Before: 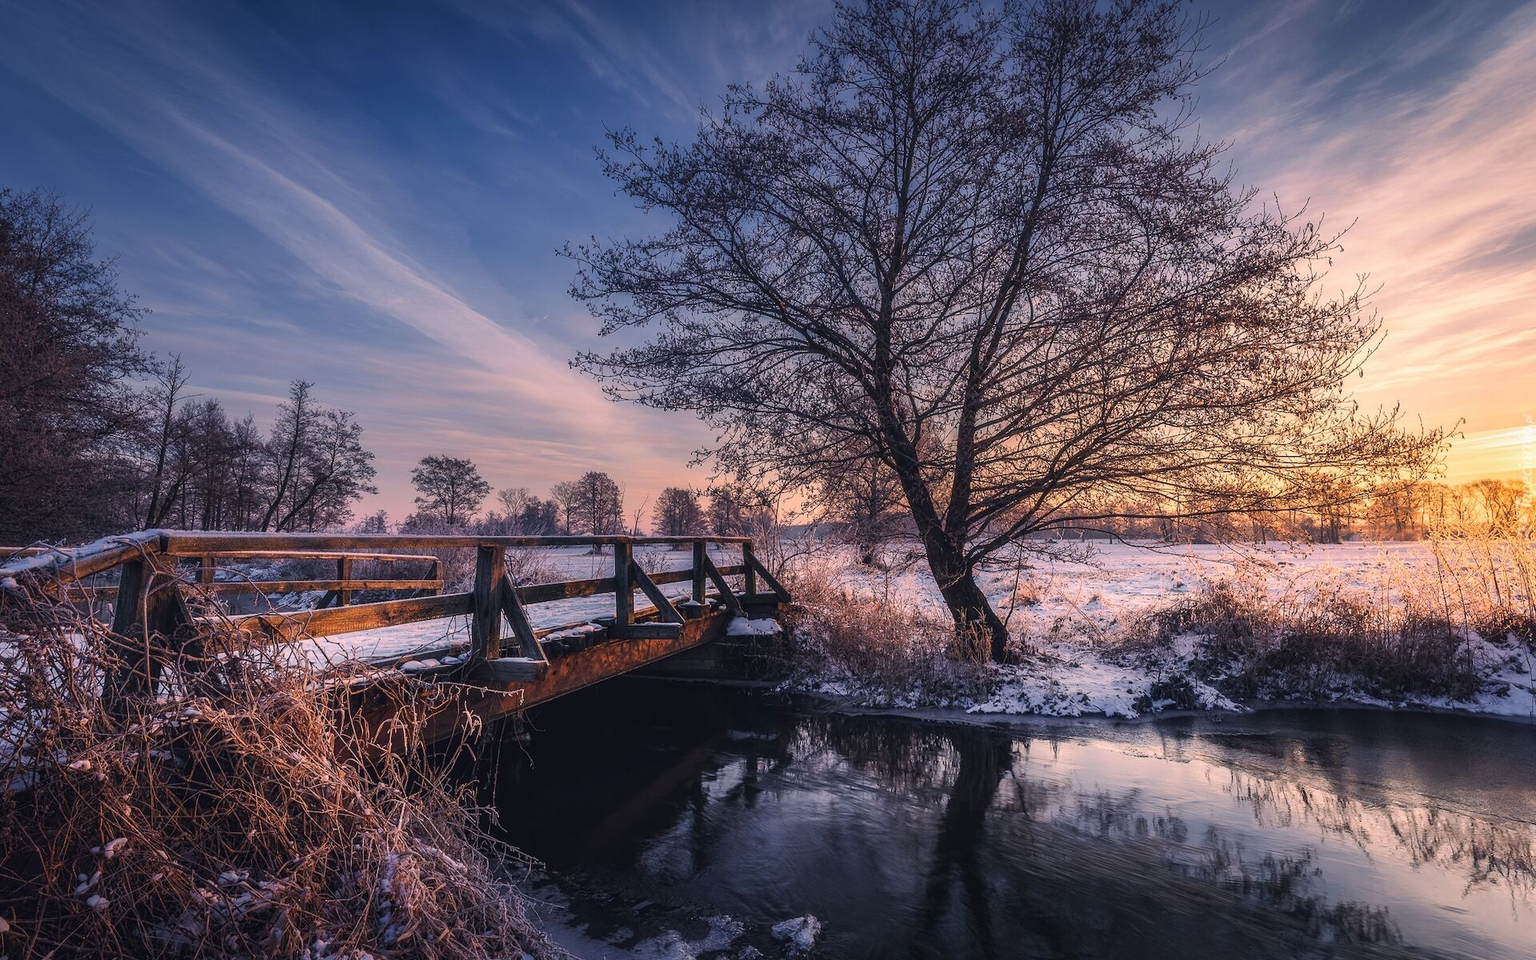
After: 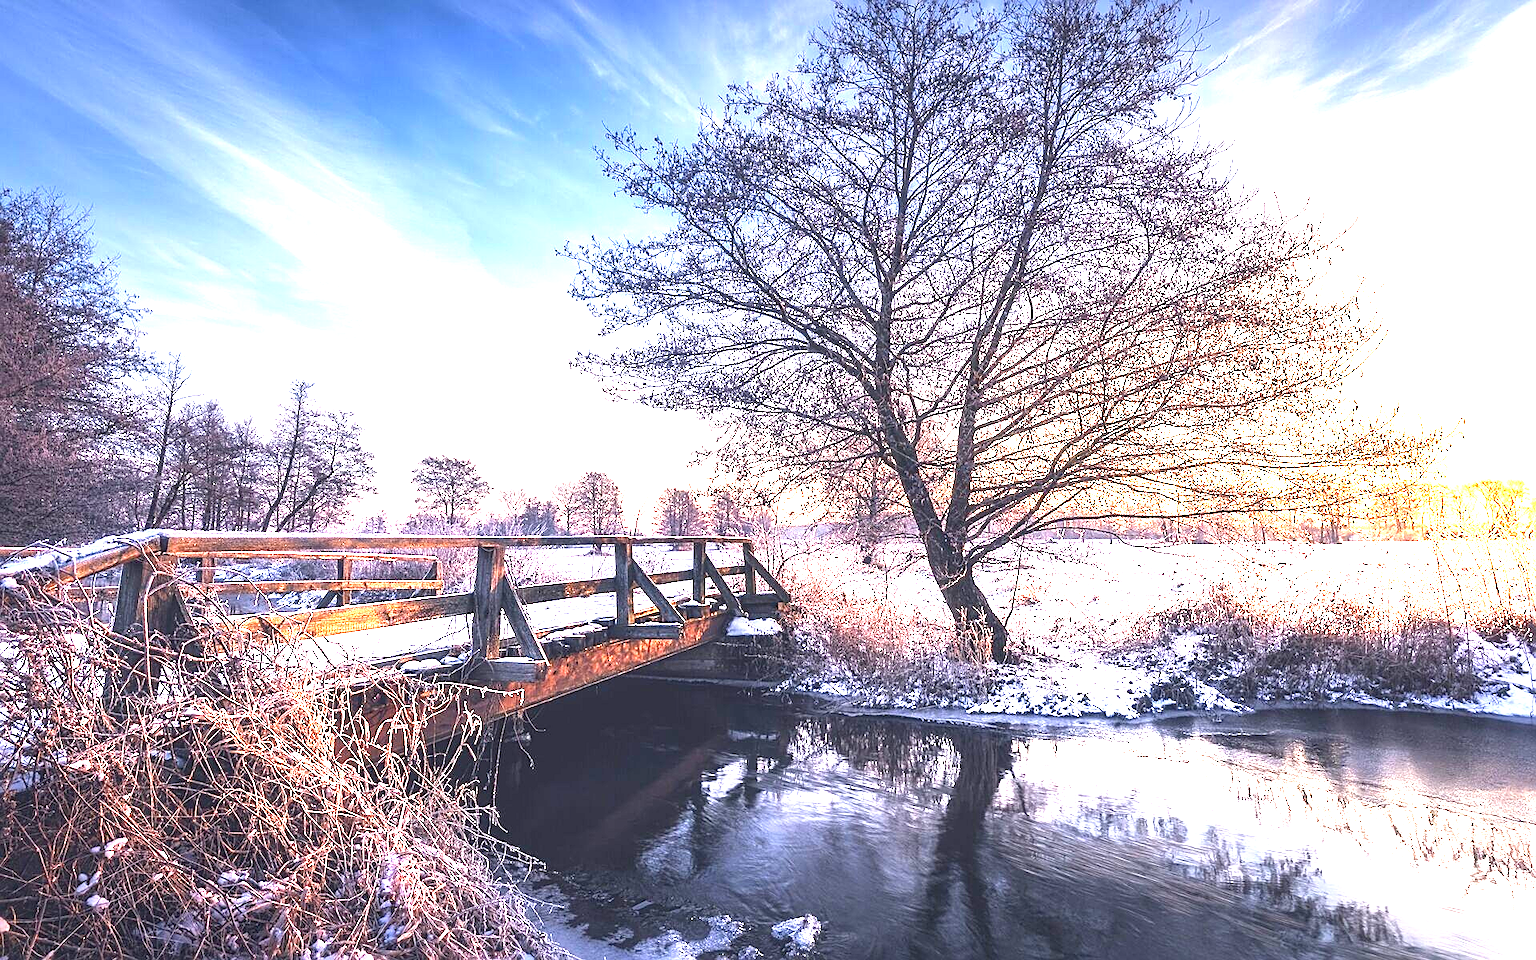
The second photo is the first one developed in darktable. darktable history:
sharpen: on, module defaults
exposure: black level correction 0, exposure 0.7 EV, compensate exposure bias true, compensate highlight preservation false
